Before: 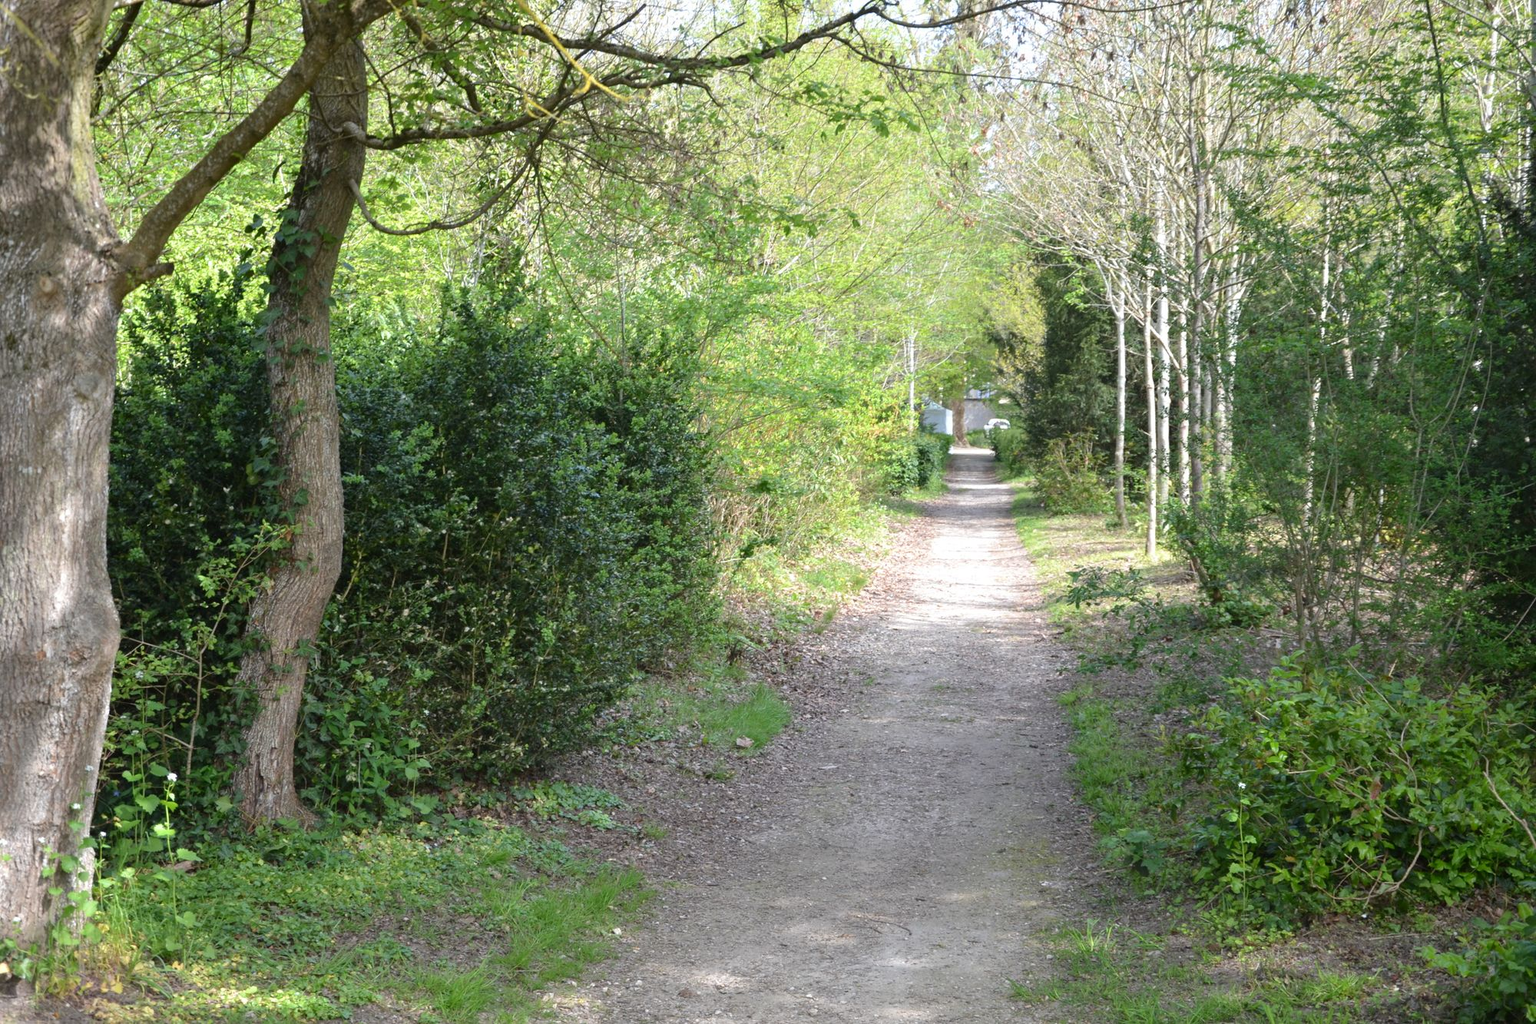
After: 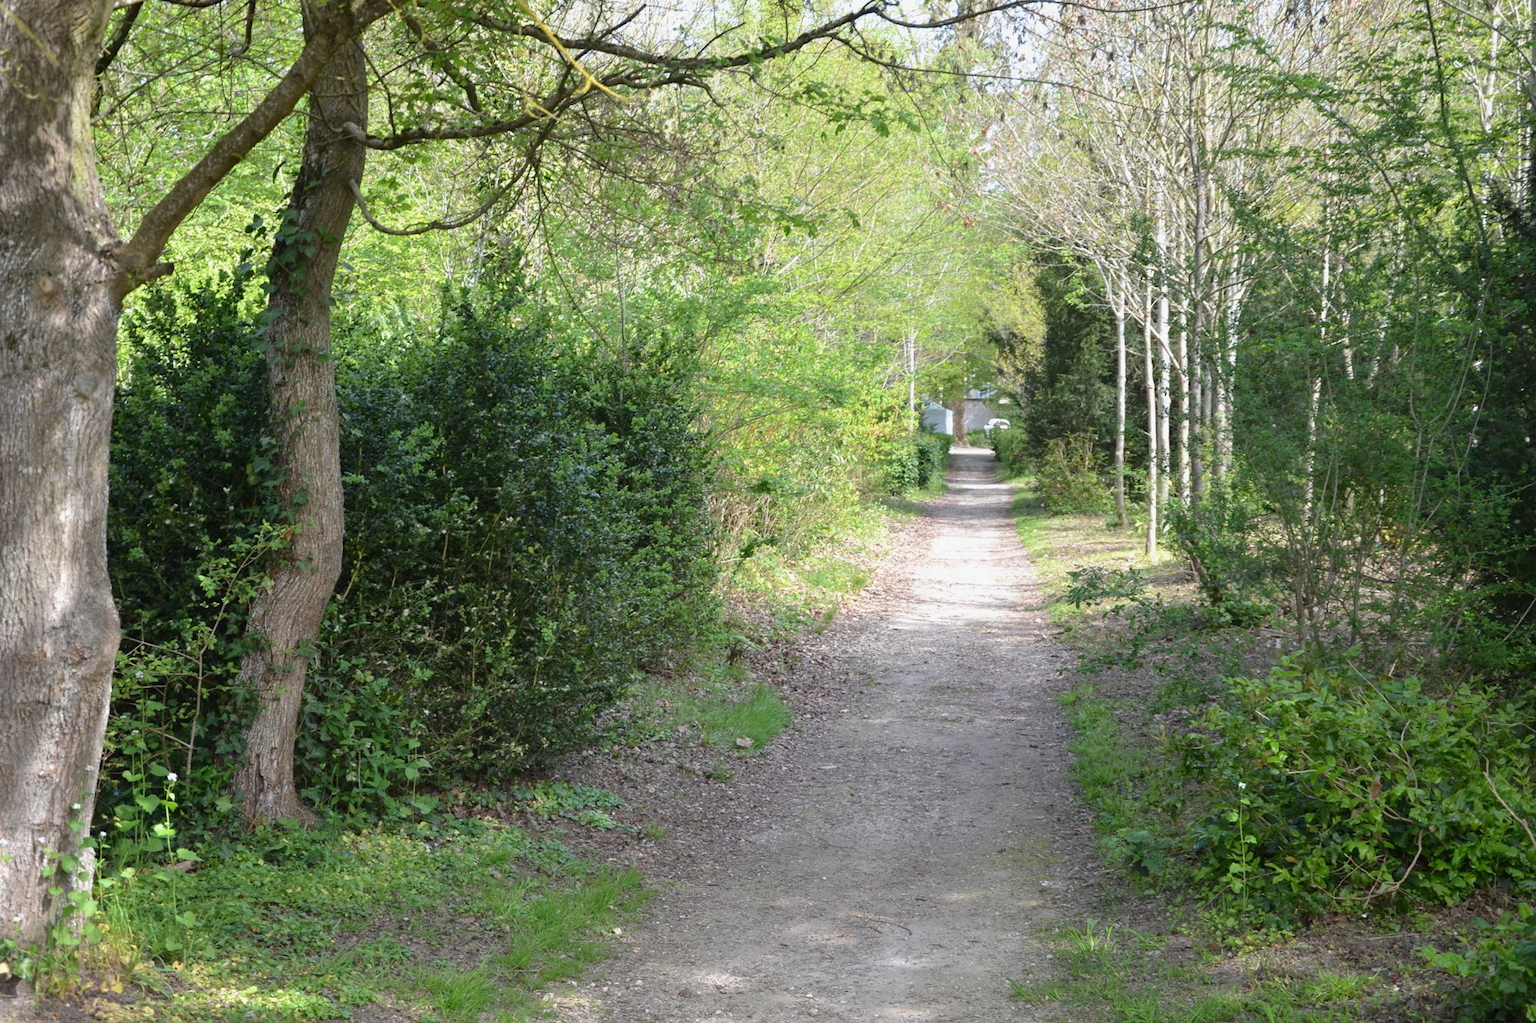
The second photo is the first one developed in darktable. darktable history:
exposure: exposure -0.108 EV, compensate highlight preservation false
